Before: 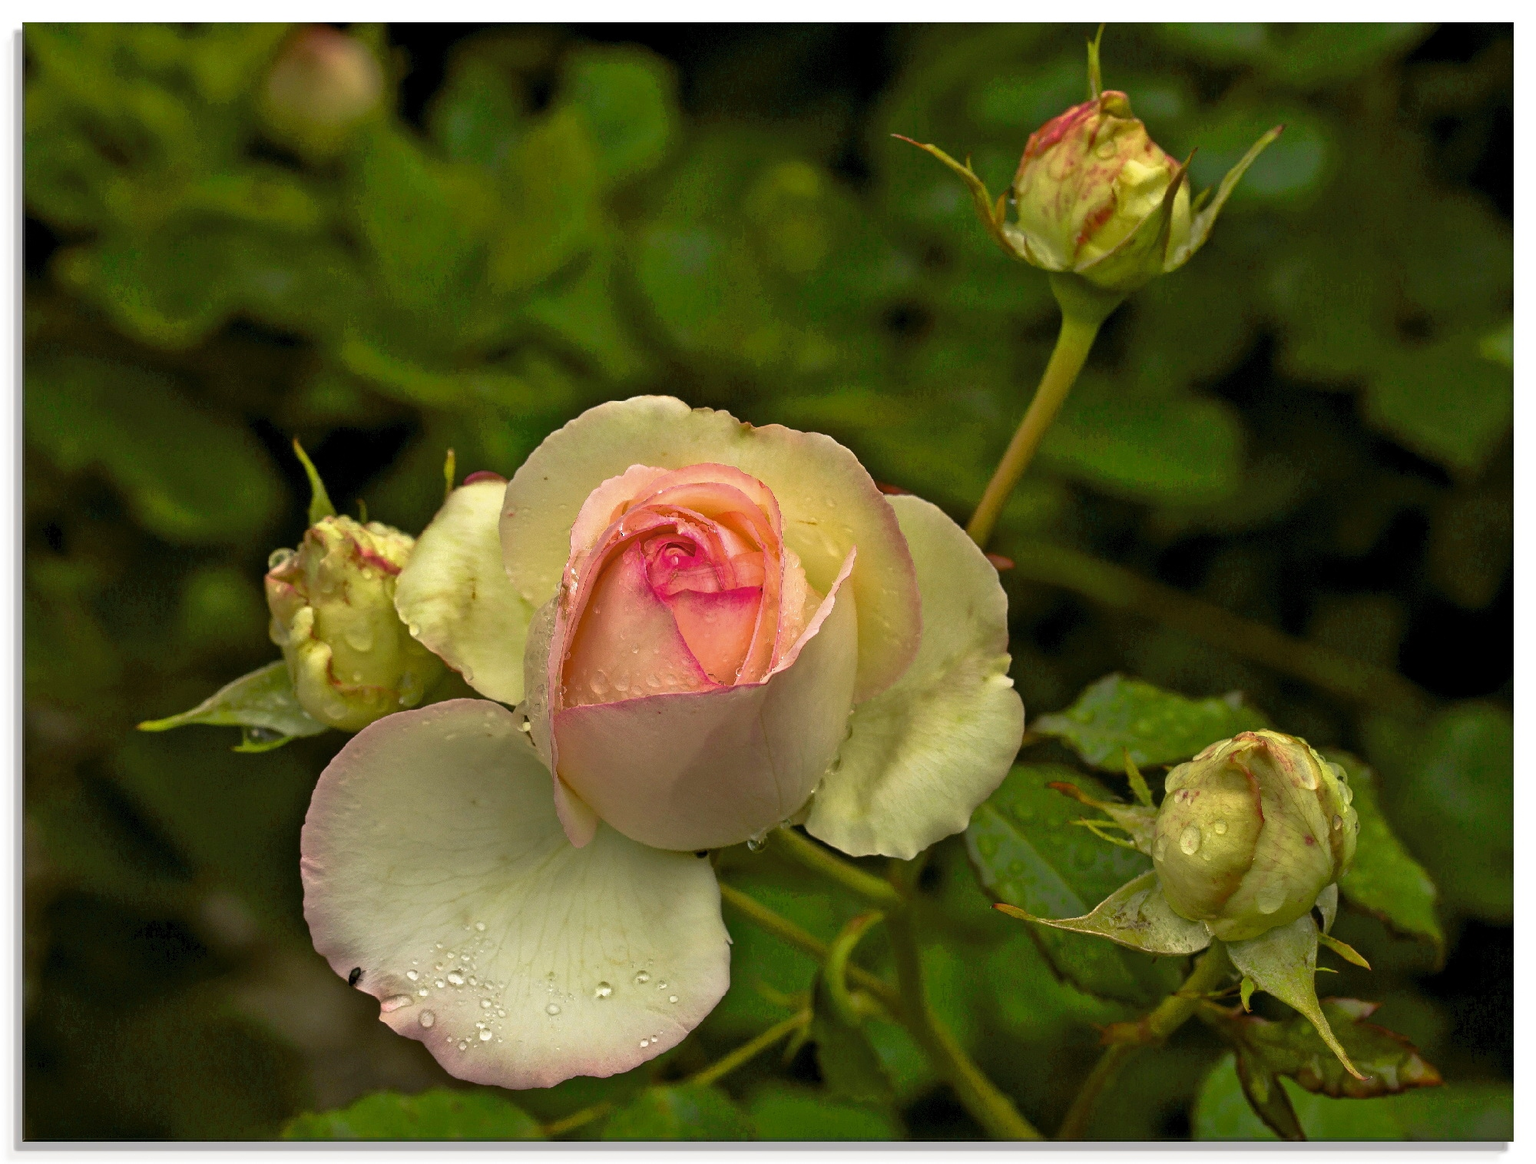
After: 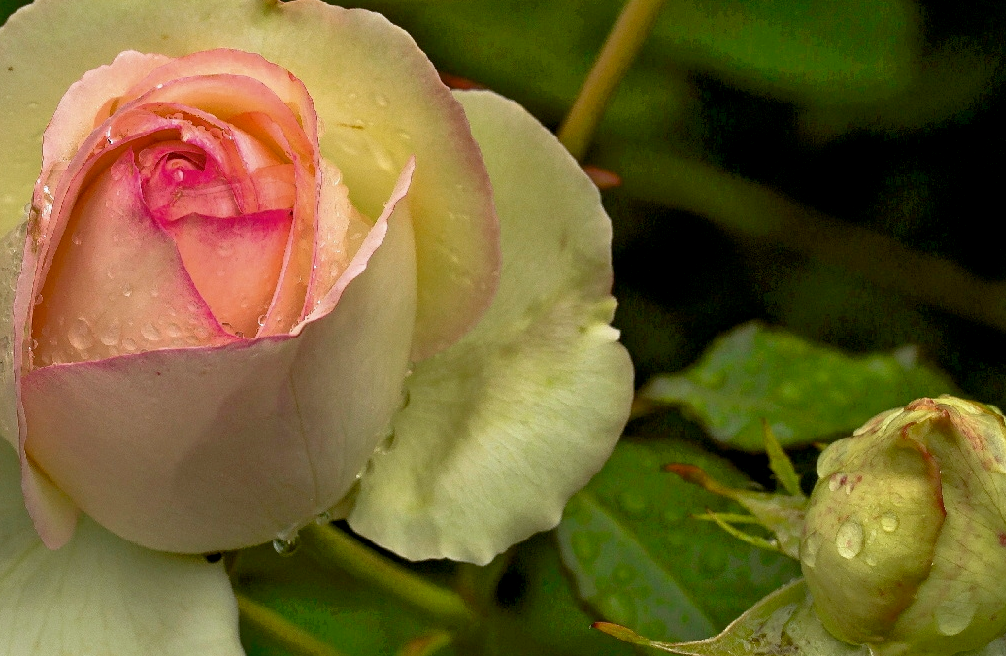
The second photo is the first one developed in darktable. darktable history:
color calibration: x 0.355, y 0.367, temperature 4700.38 K
crop: left 35.03%, top 36.625%, right 14.663%, bottom 20.057%
exposure: black level correction 0.007, compensate highlight preservation false
